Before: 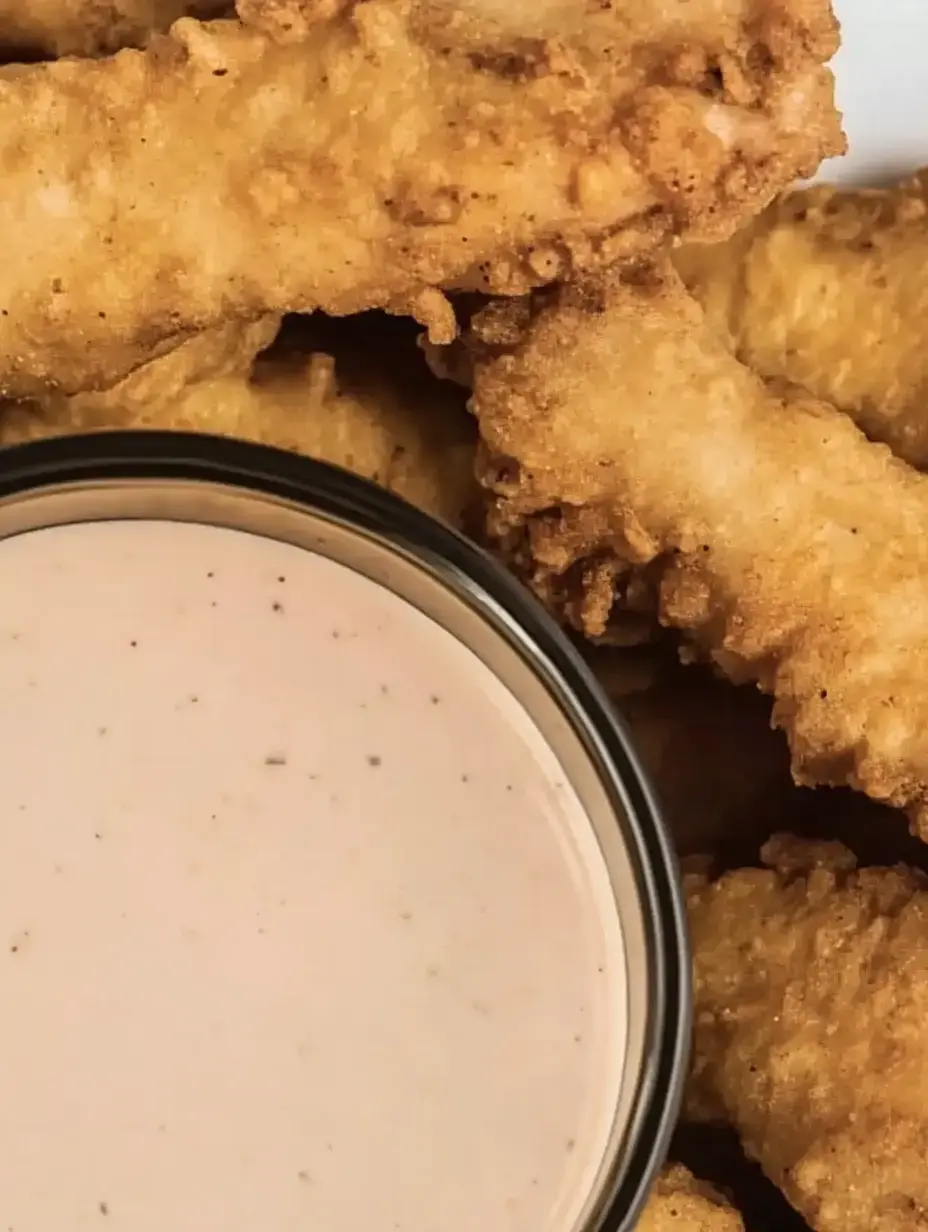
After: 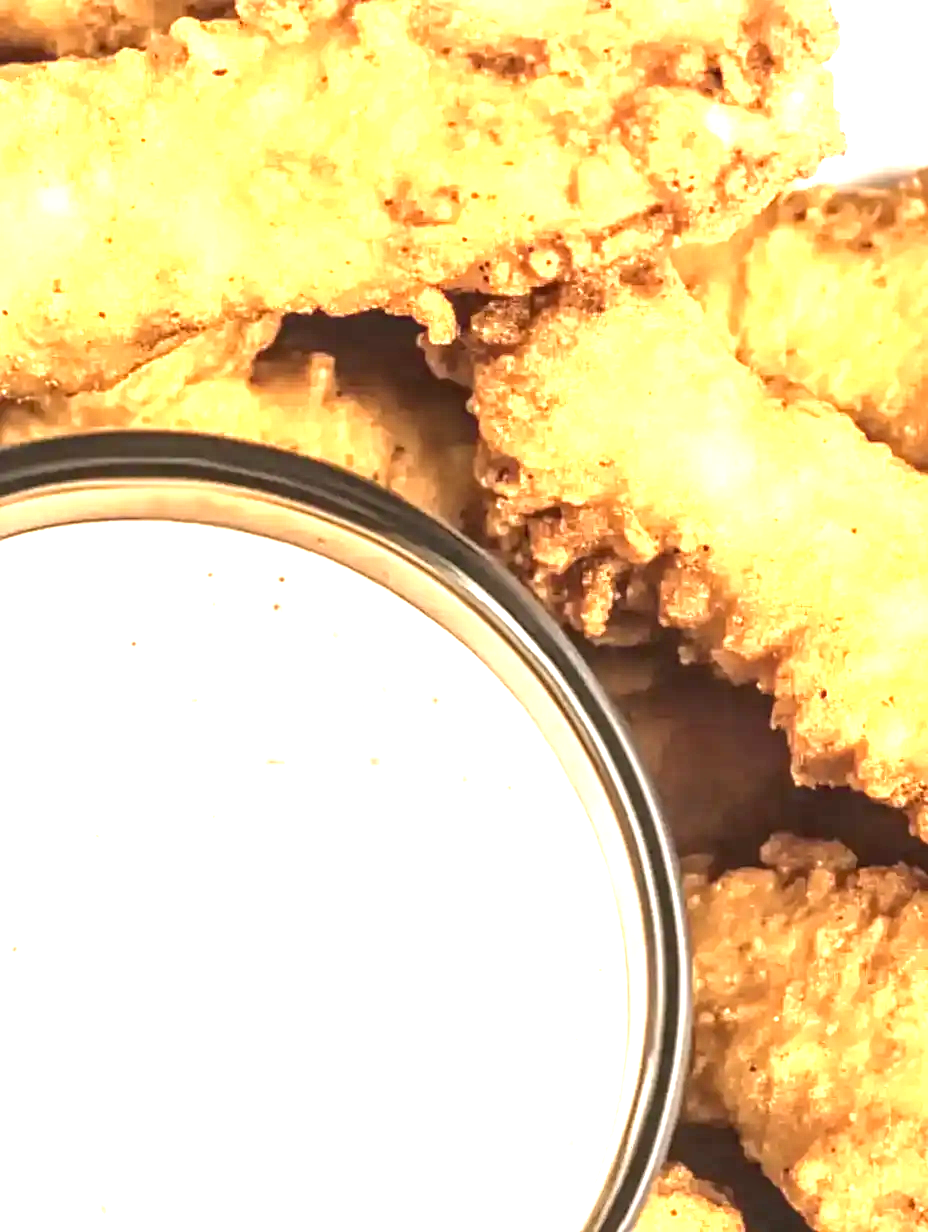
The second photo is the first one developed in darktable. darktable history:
exposure: black level correction 0, exposure 1.989 EV, compensate highlight preservation false
local contrast: detail 130%
